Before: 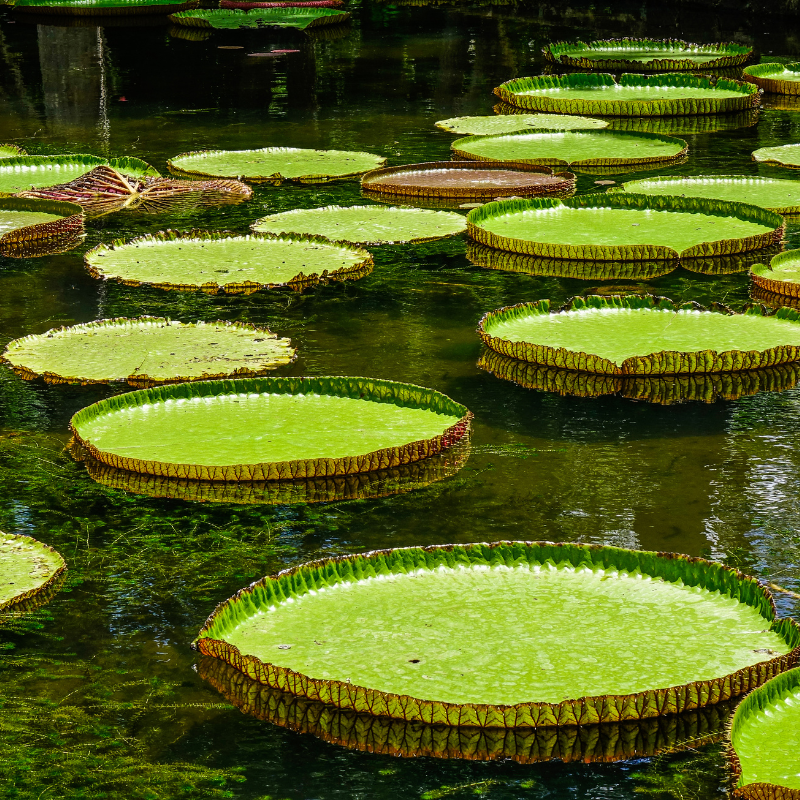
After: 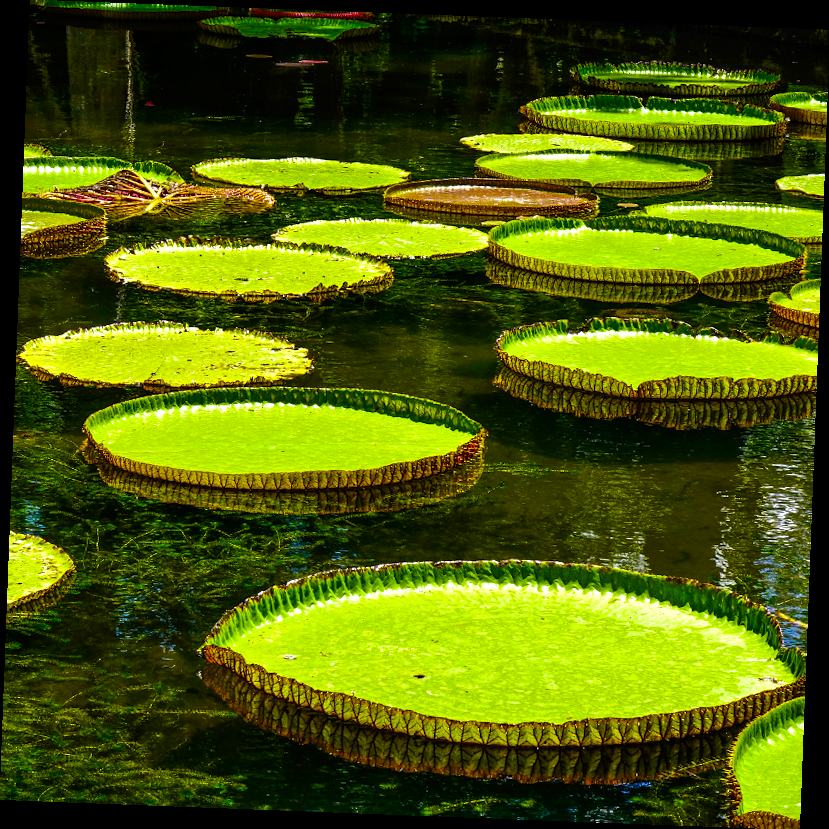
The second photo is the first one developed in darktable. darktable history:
rotate and perspective: rotation 2.17°, automatic cropping off
color balance rgb: linear chroma grading › global chroma 9%, perceptual saturation grading › global saturation 36%, perceptual saturation grading › shadows 35%, perceptual brilliance grading › global brilliance 15%, perceptual brilliance grading › shadows -35%, global vibrance 15%
